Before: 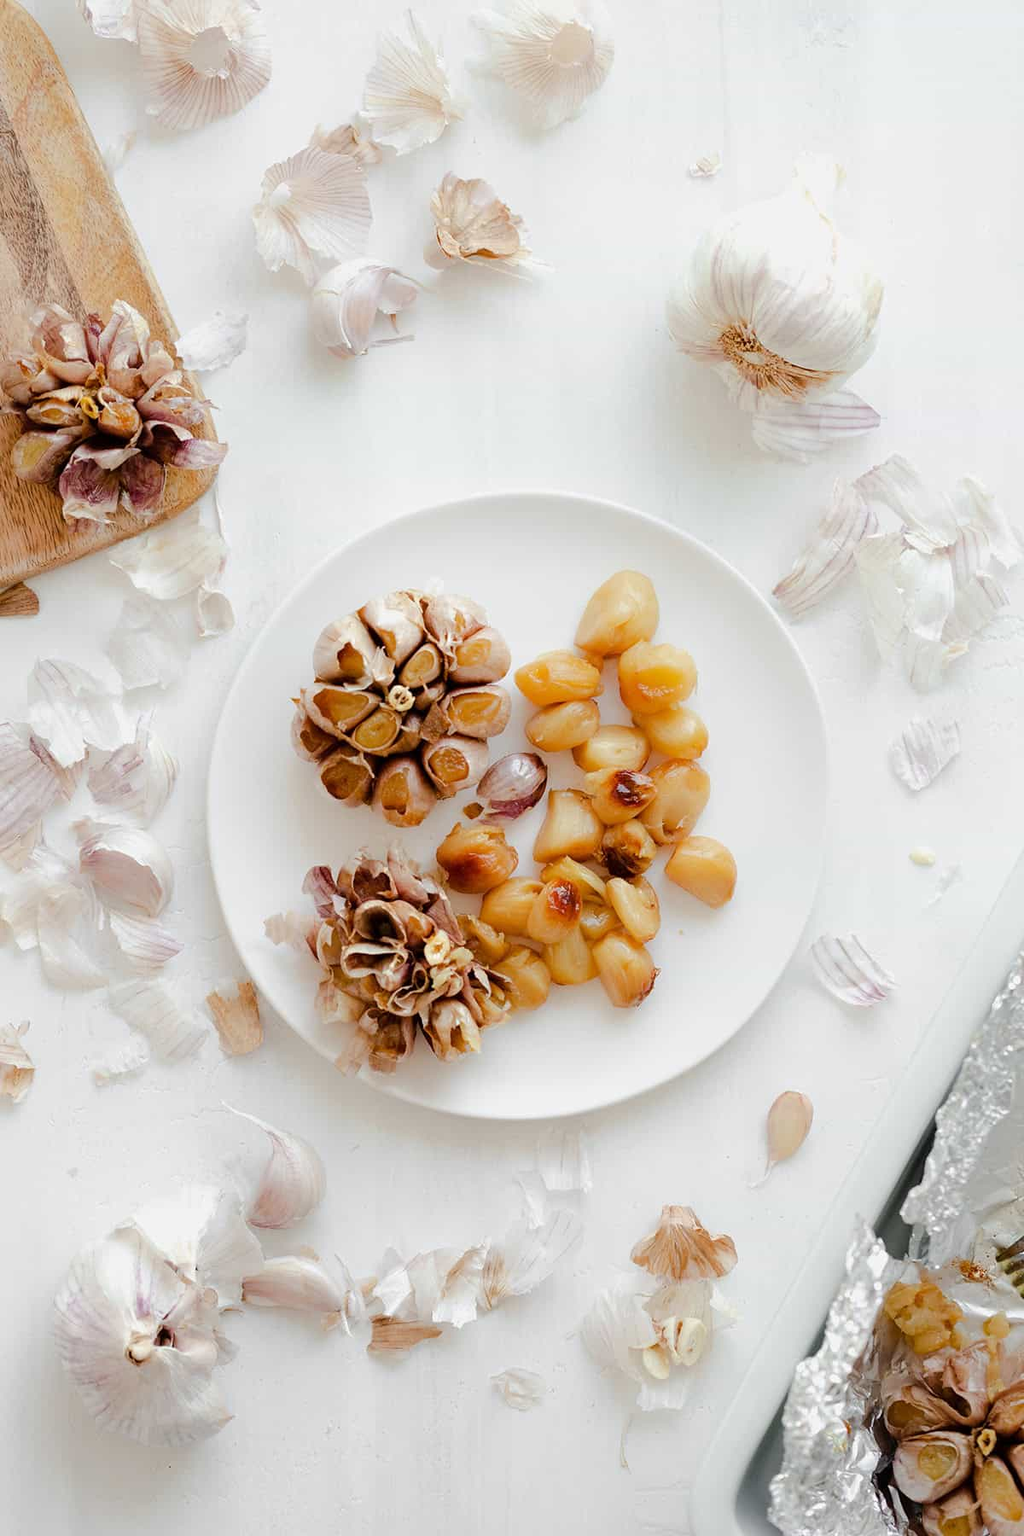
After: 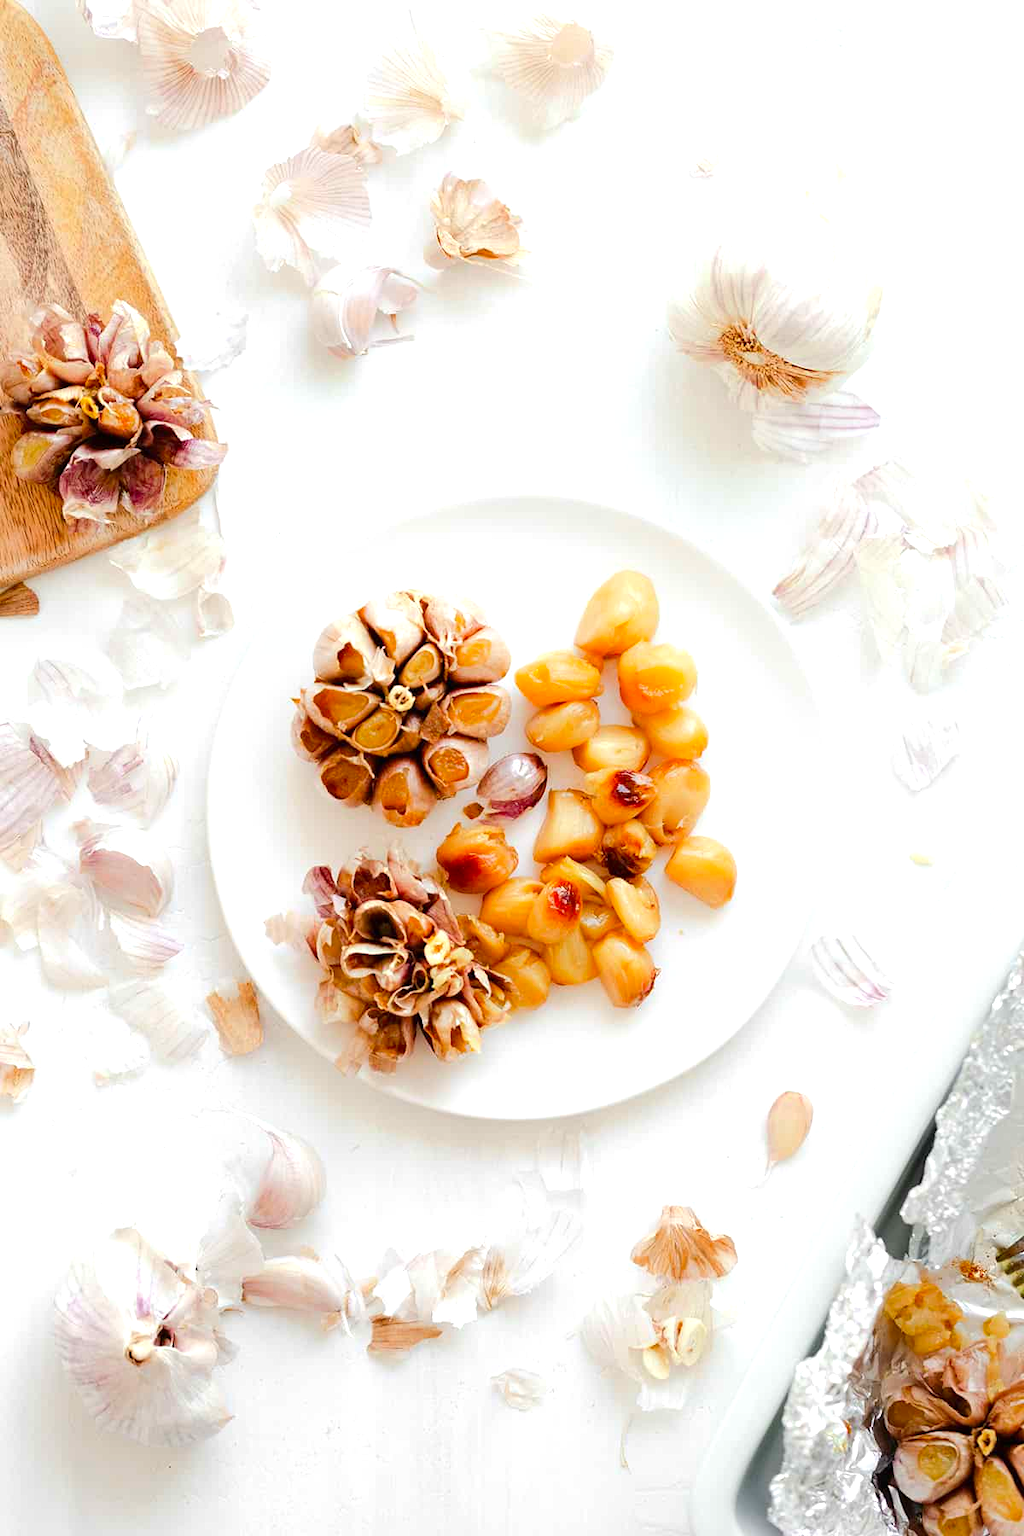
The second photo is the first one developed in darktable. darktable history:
exposure: black level correction 0, exposure 0.5 EV, compensate highlight preservation false
color correction: saturation 1.32
